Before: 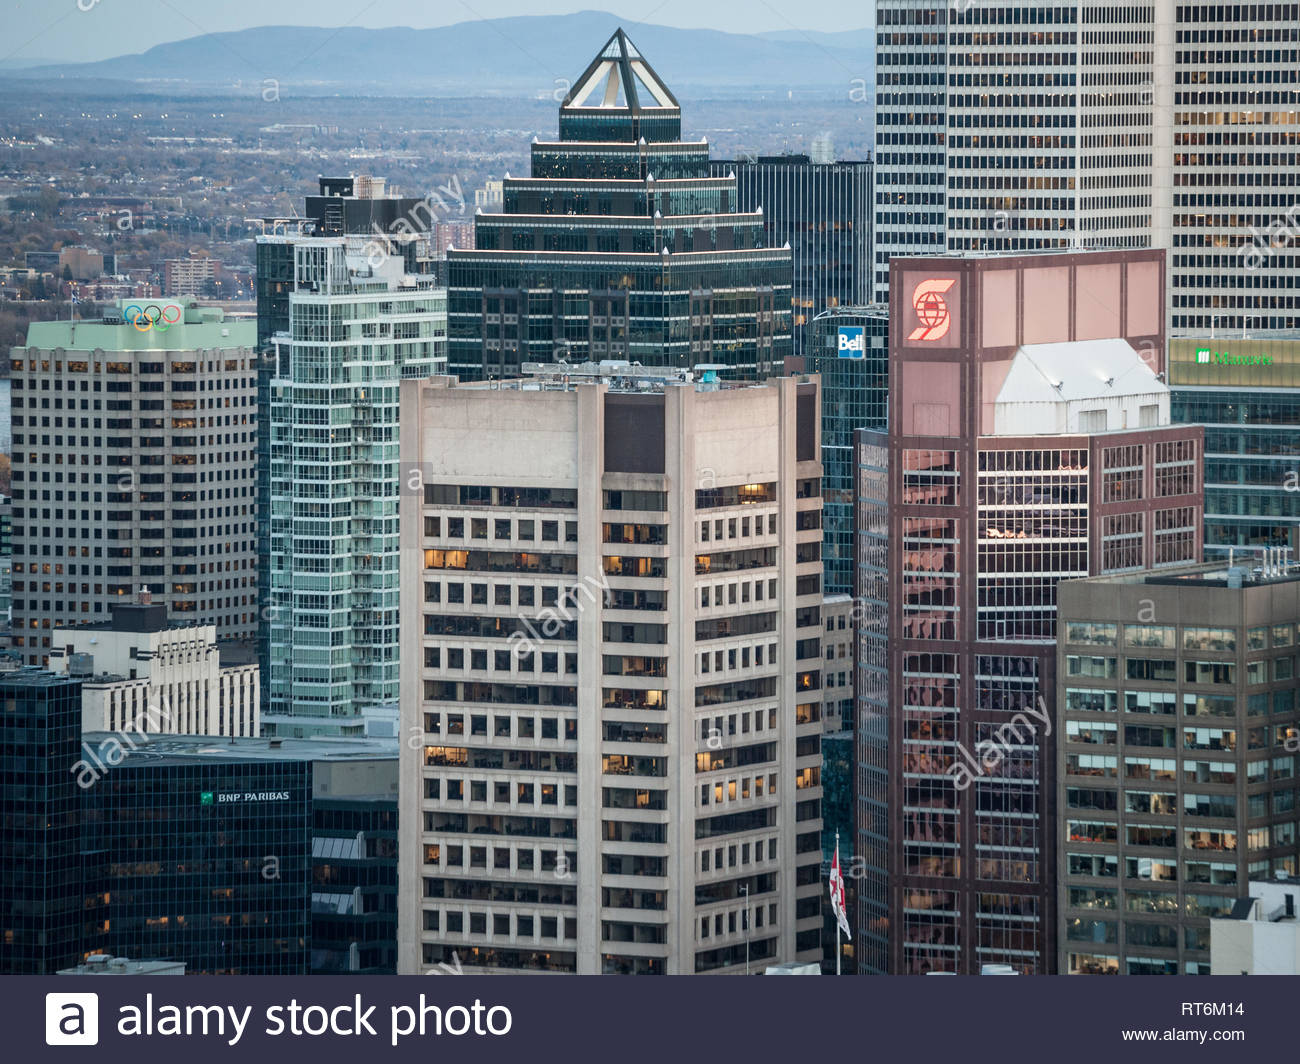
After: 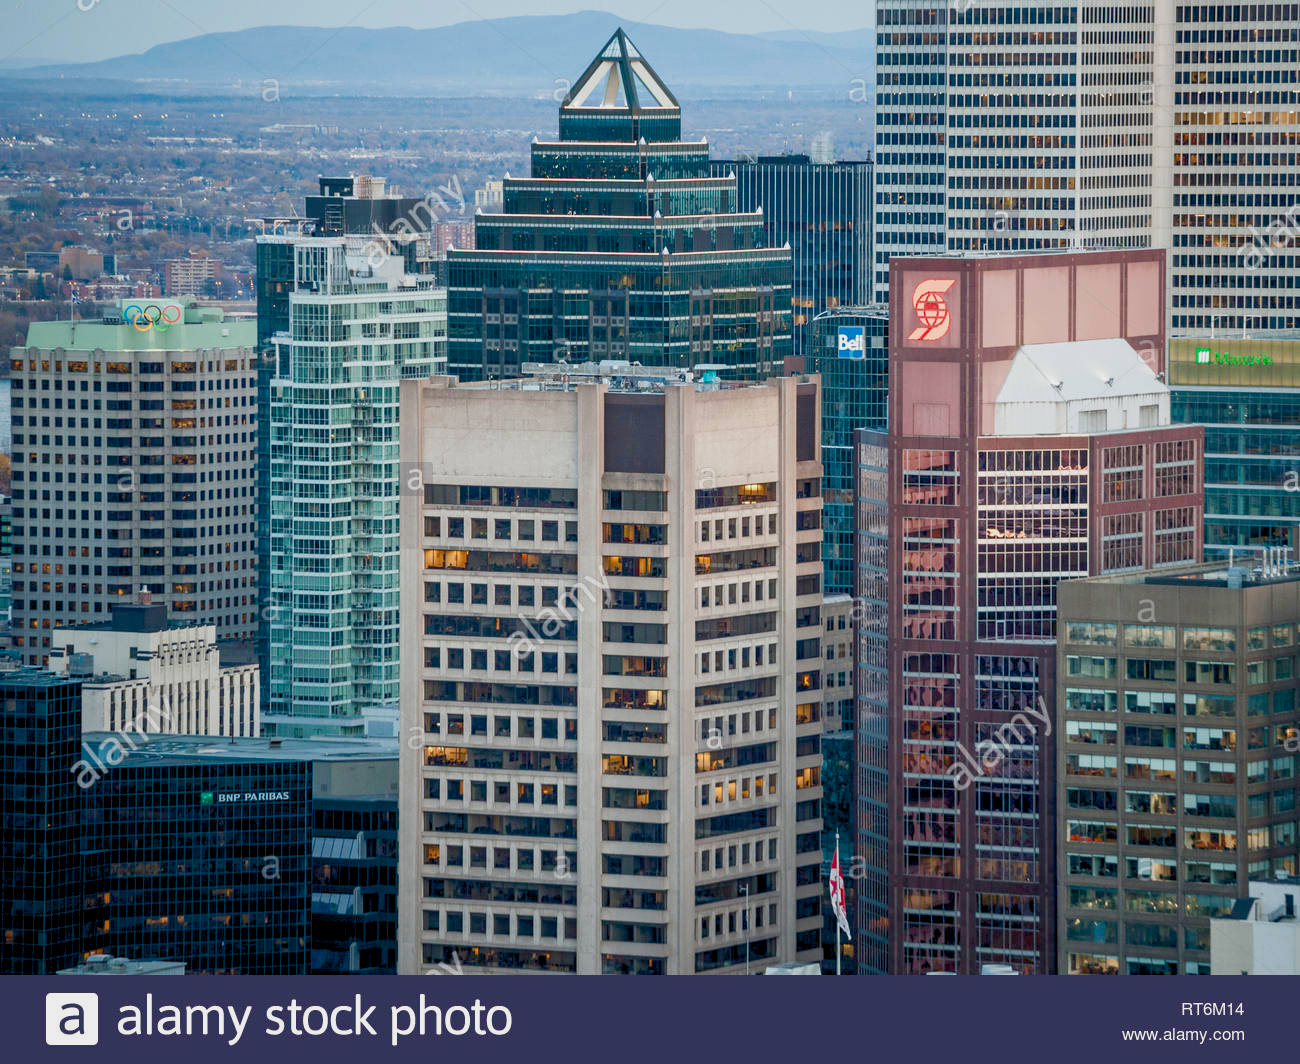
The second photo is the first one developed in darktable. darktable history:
color balance rgb: global offset › luminance -0.5%, perceptual saturation grading › highlights -17.77%, perceptual saturation grading › mid-tones 33.1%, perceptual saturation grading › shadows 50.52%, perceptual brilliance grading › highlights 10.8%, perceptual brilliance grading › shadows -10.8%, global vibrance 24.22%, contrast -25%
